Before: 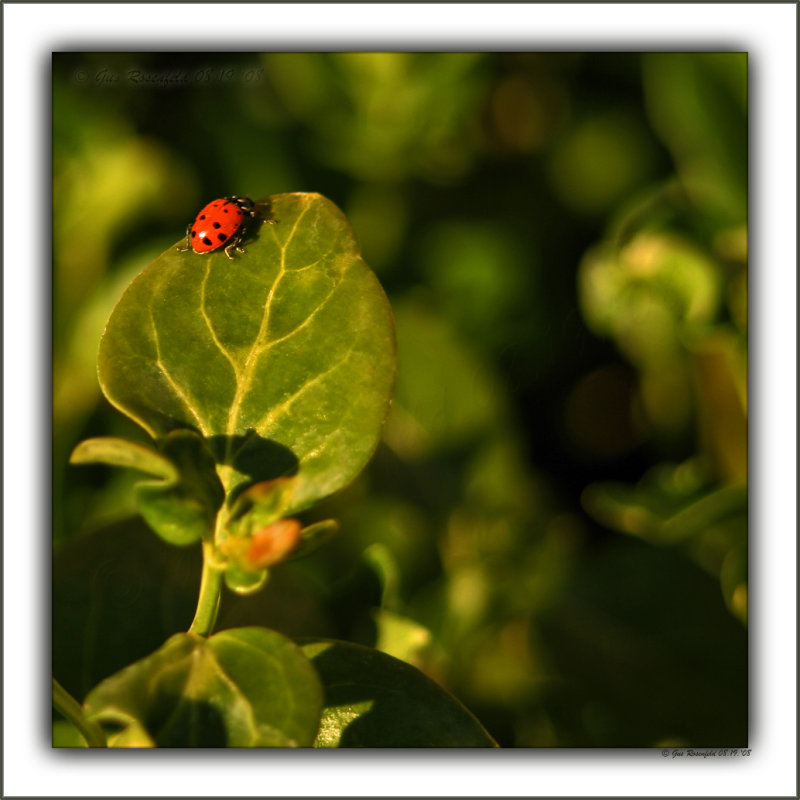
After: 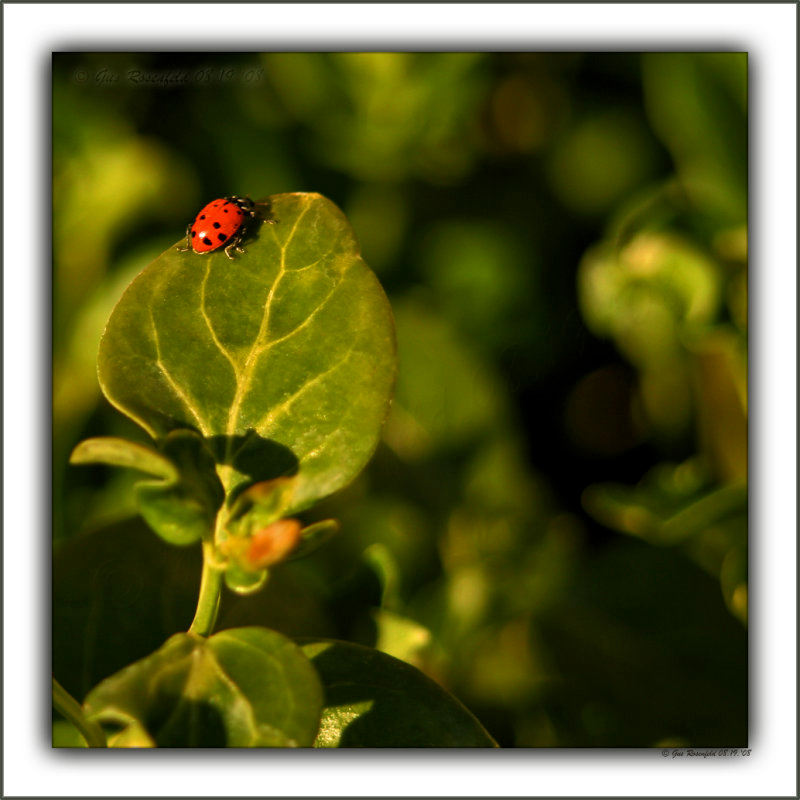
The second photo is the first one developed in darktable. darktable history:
exposure: black level correction 0.002, compensate highlight preservation false
